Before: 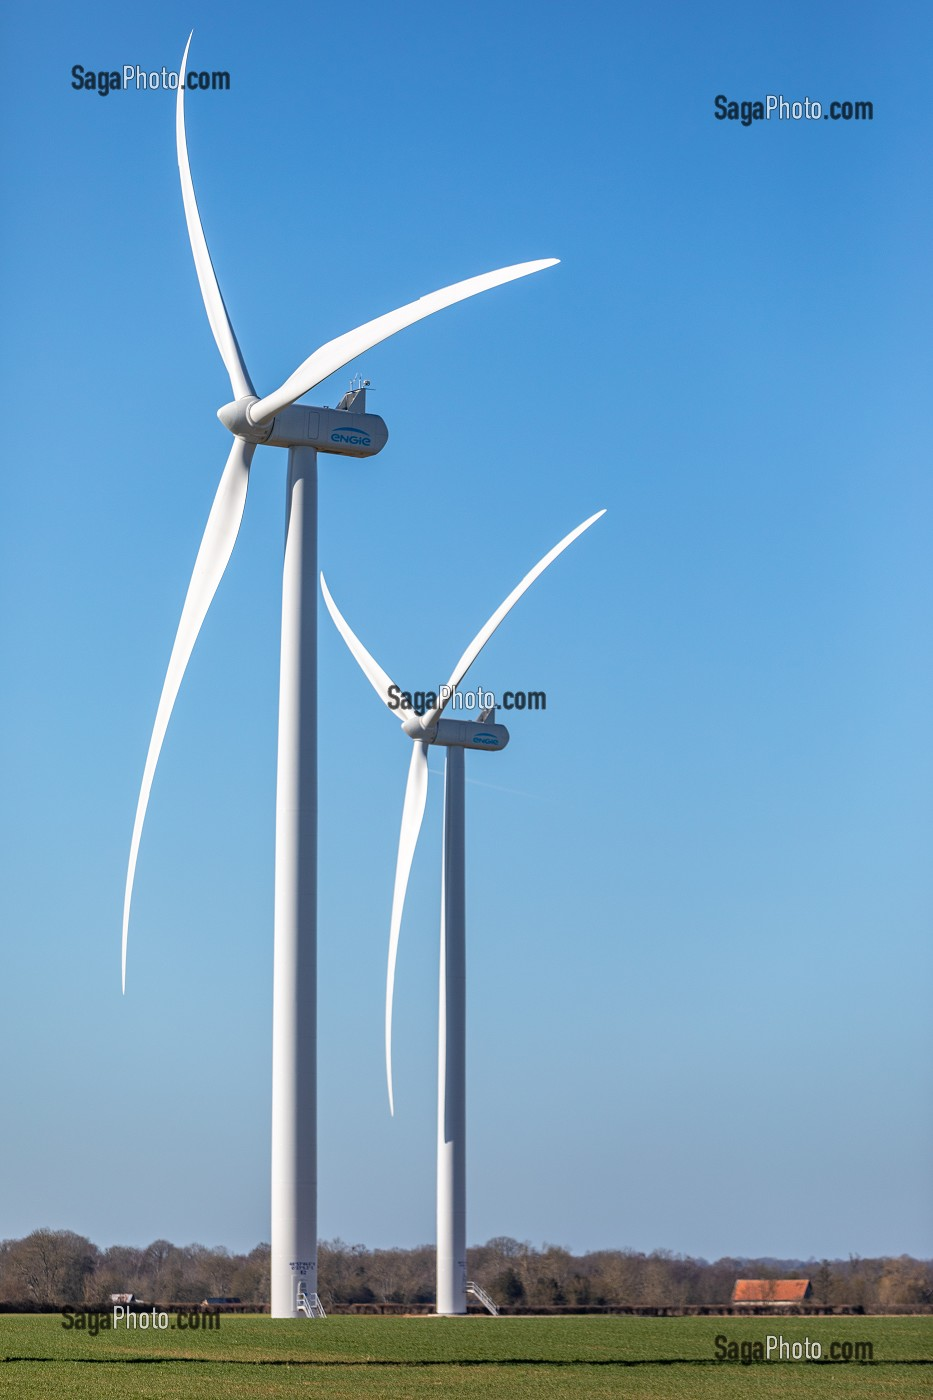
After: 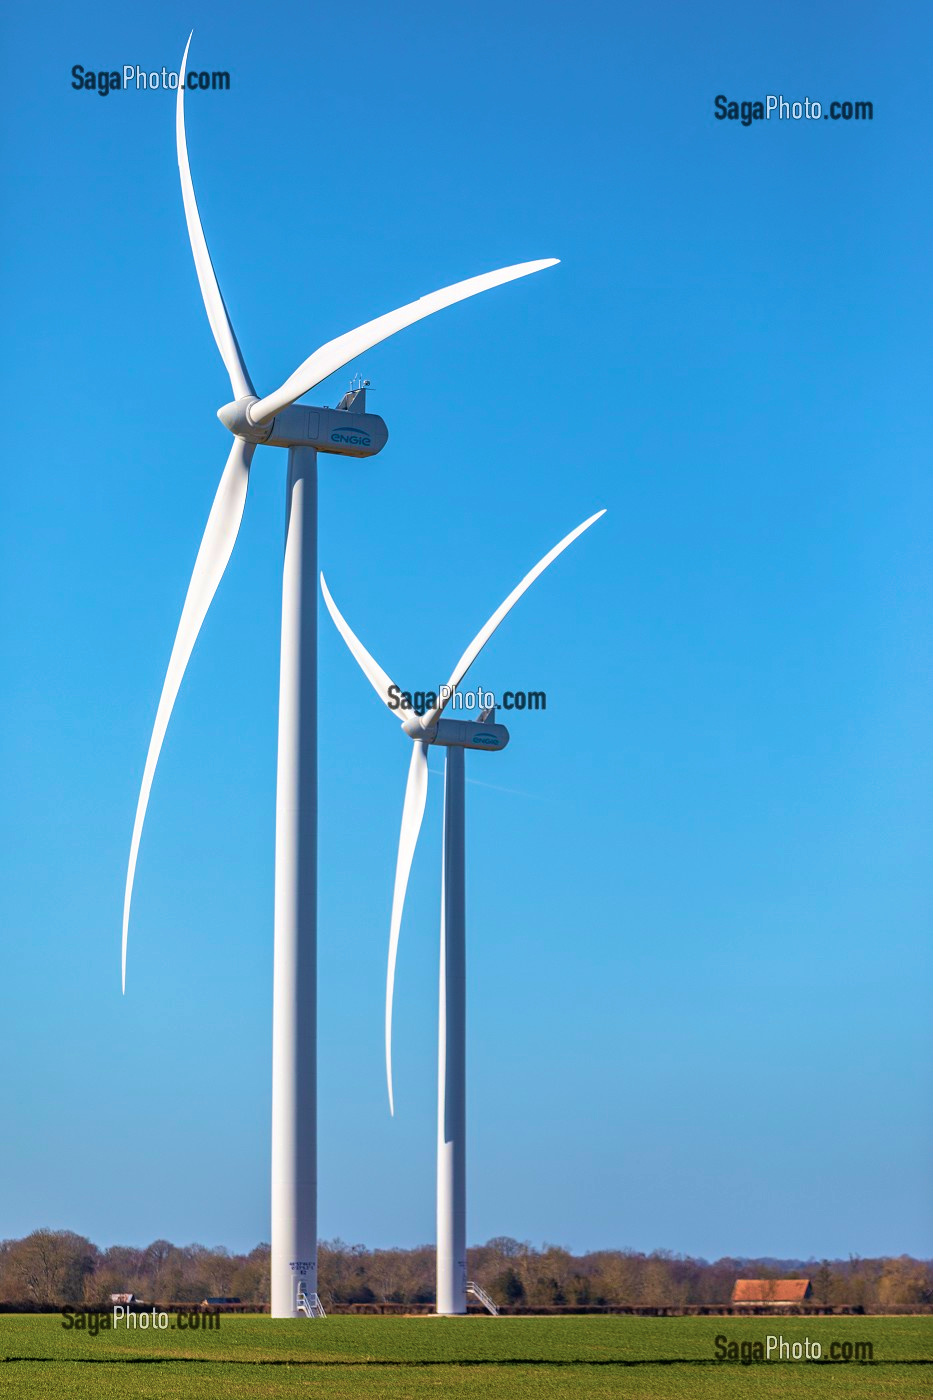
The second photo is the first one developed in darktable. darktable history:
velvia: strength 74.92%
